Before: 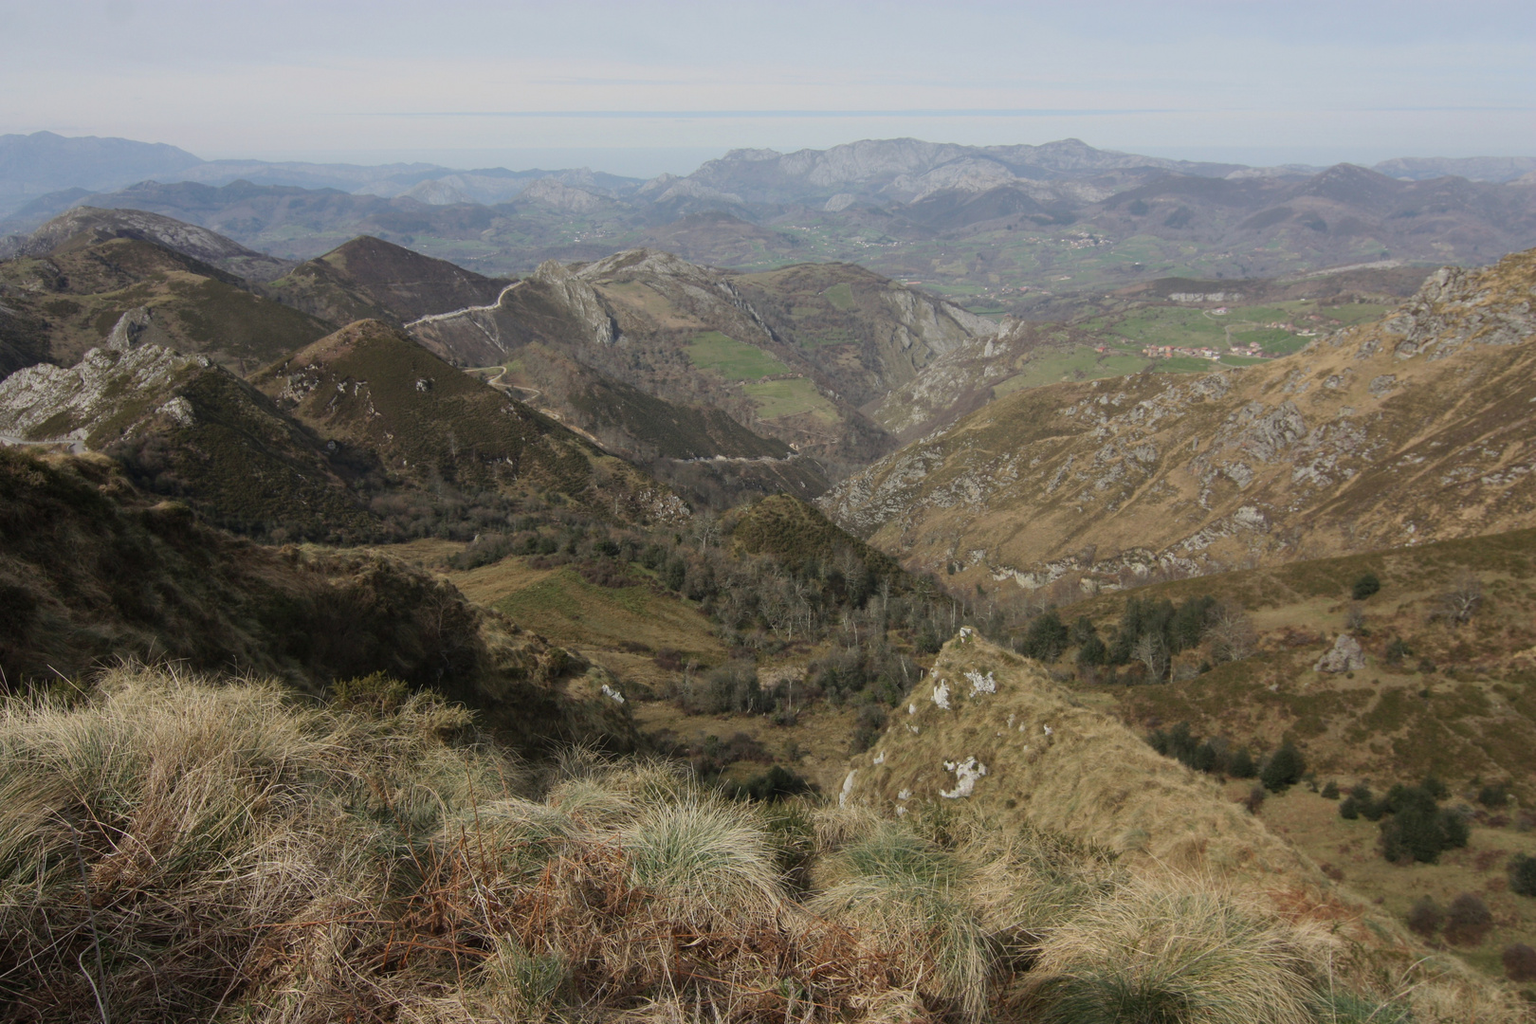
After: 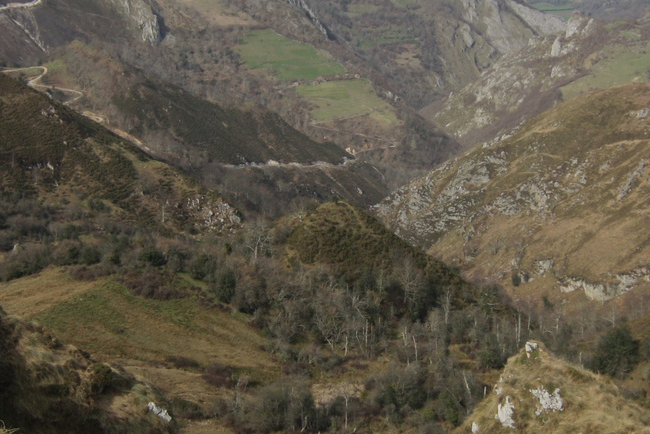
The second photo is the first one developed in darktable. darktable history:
crop: left 30.075%, top 29.636%, right 29.763%, bottom 30.129%
